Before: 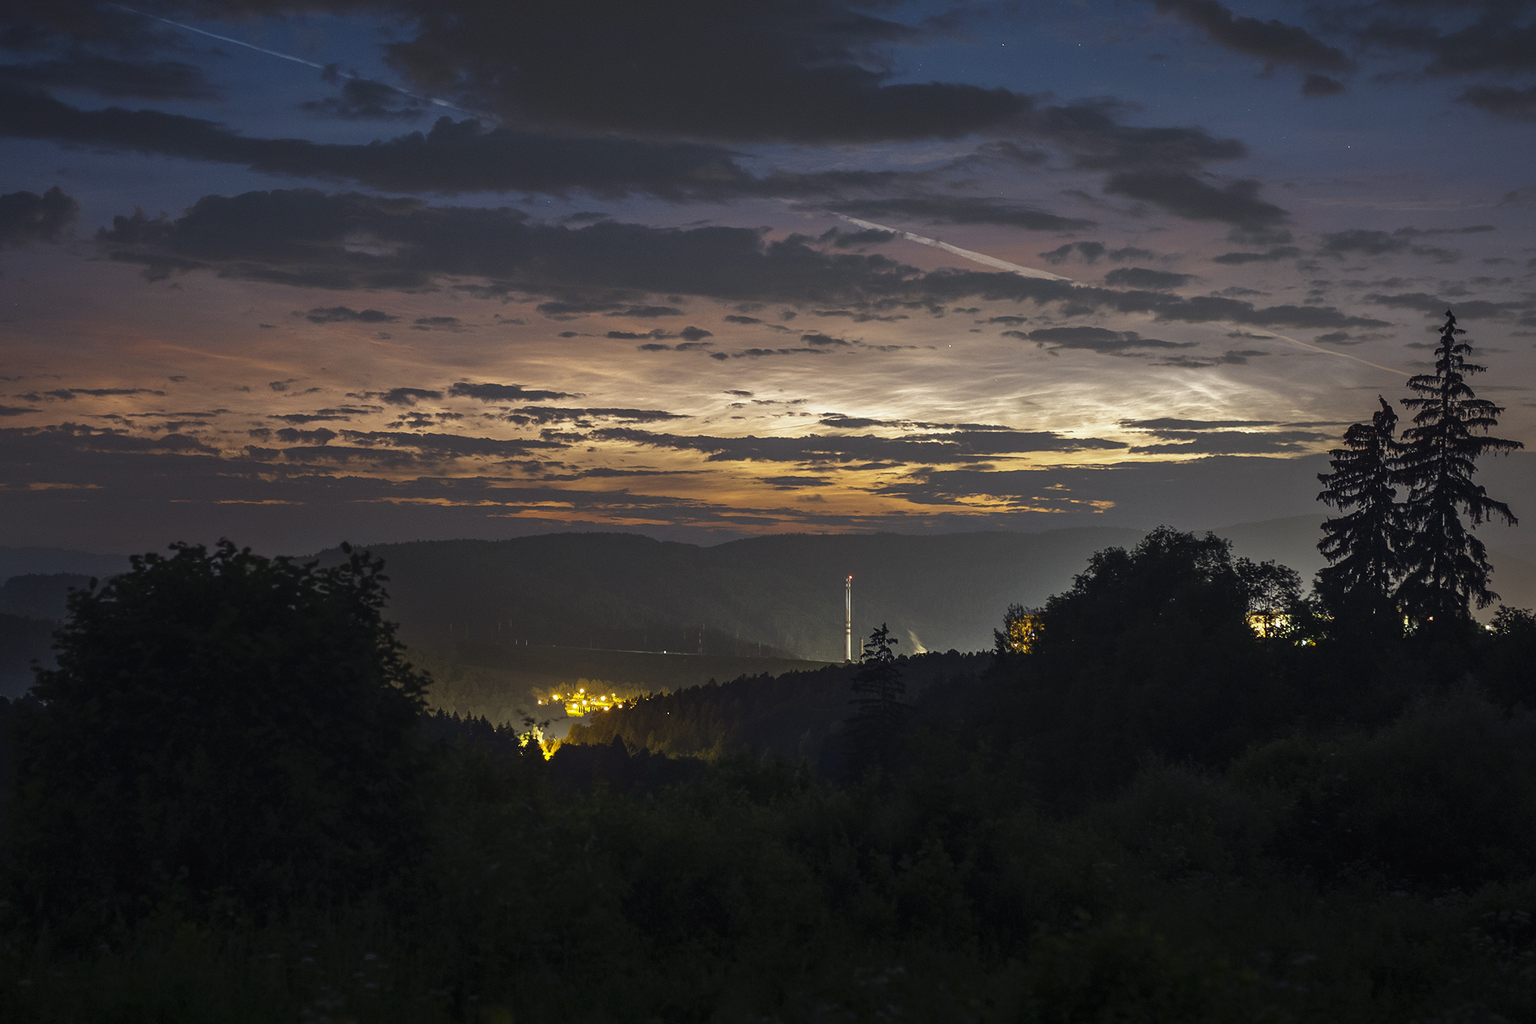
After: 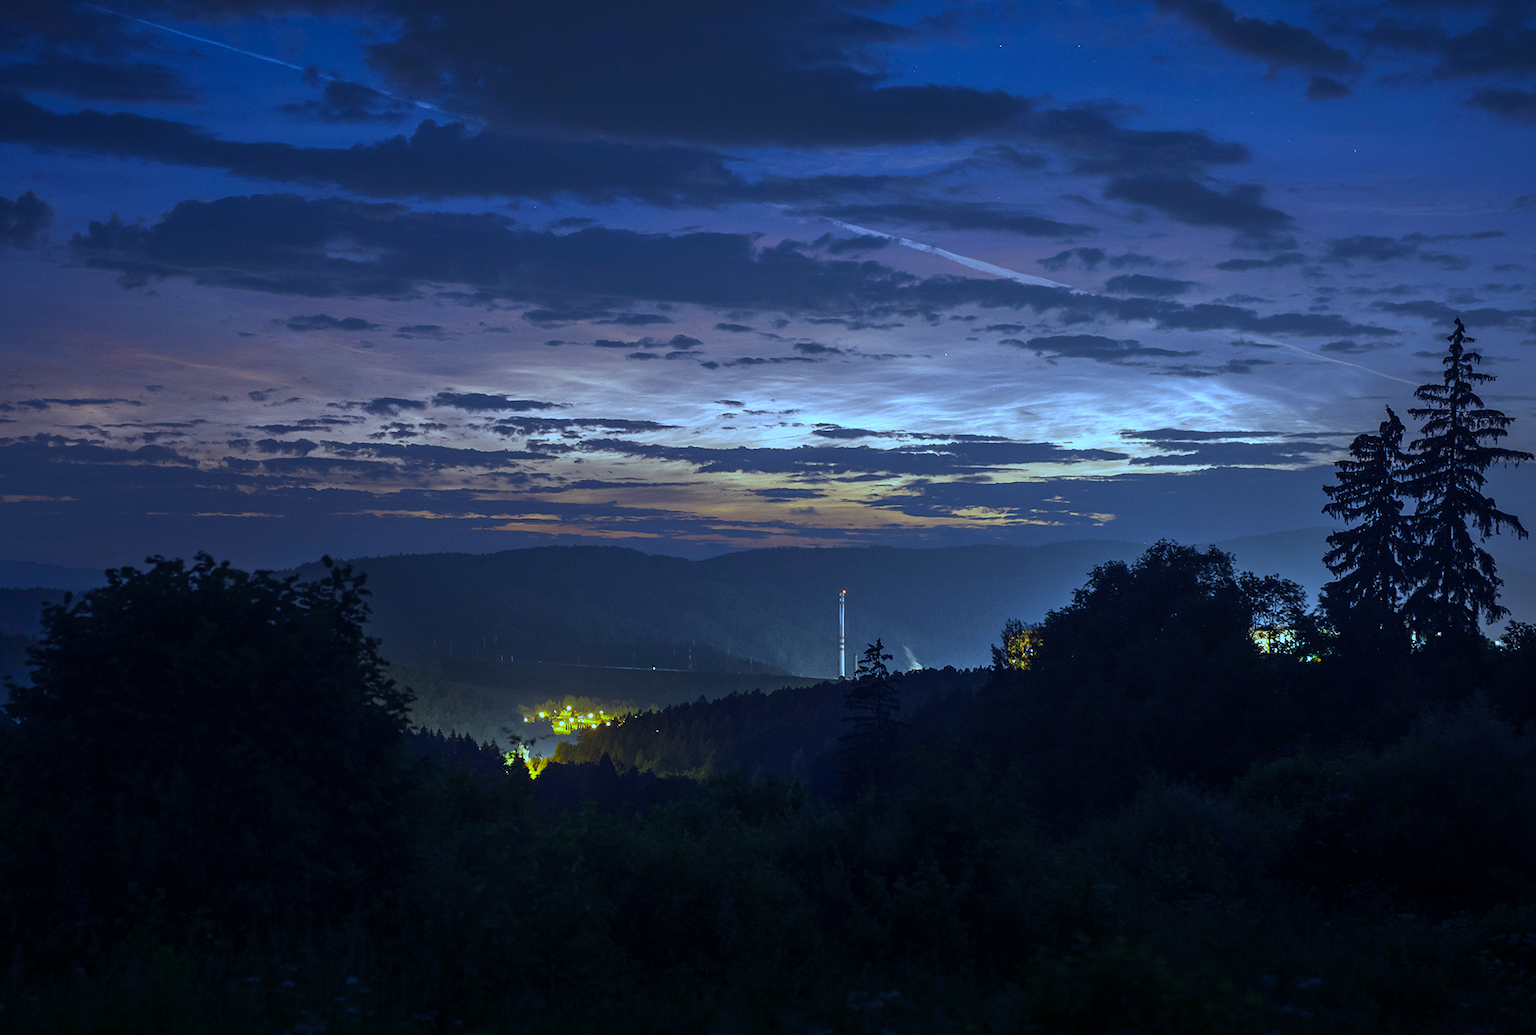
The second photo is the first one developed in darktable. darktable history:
white balance: red 0.766, blue 1.537
crop and rotate: left 1.774%, right 0.633%, bottom 1.28%
